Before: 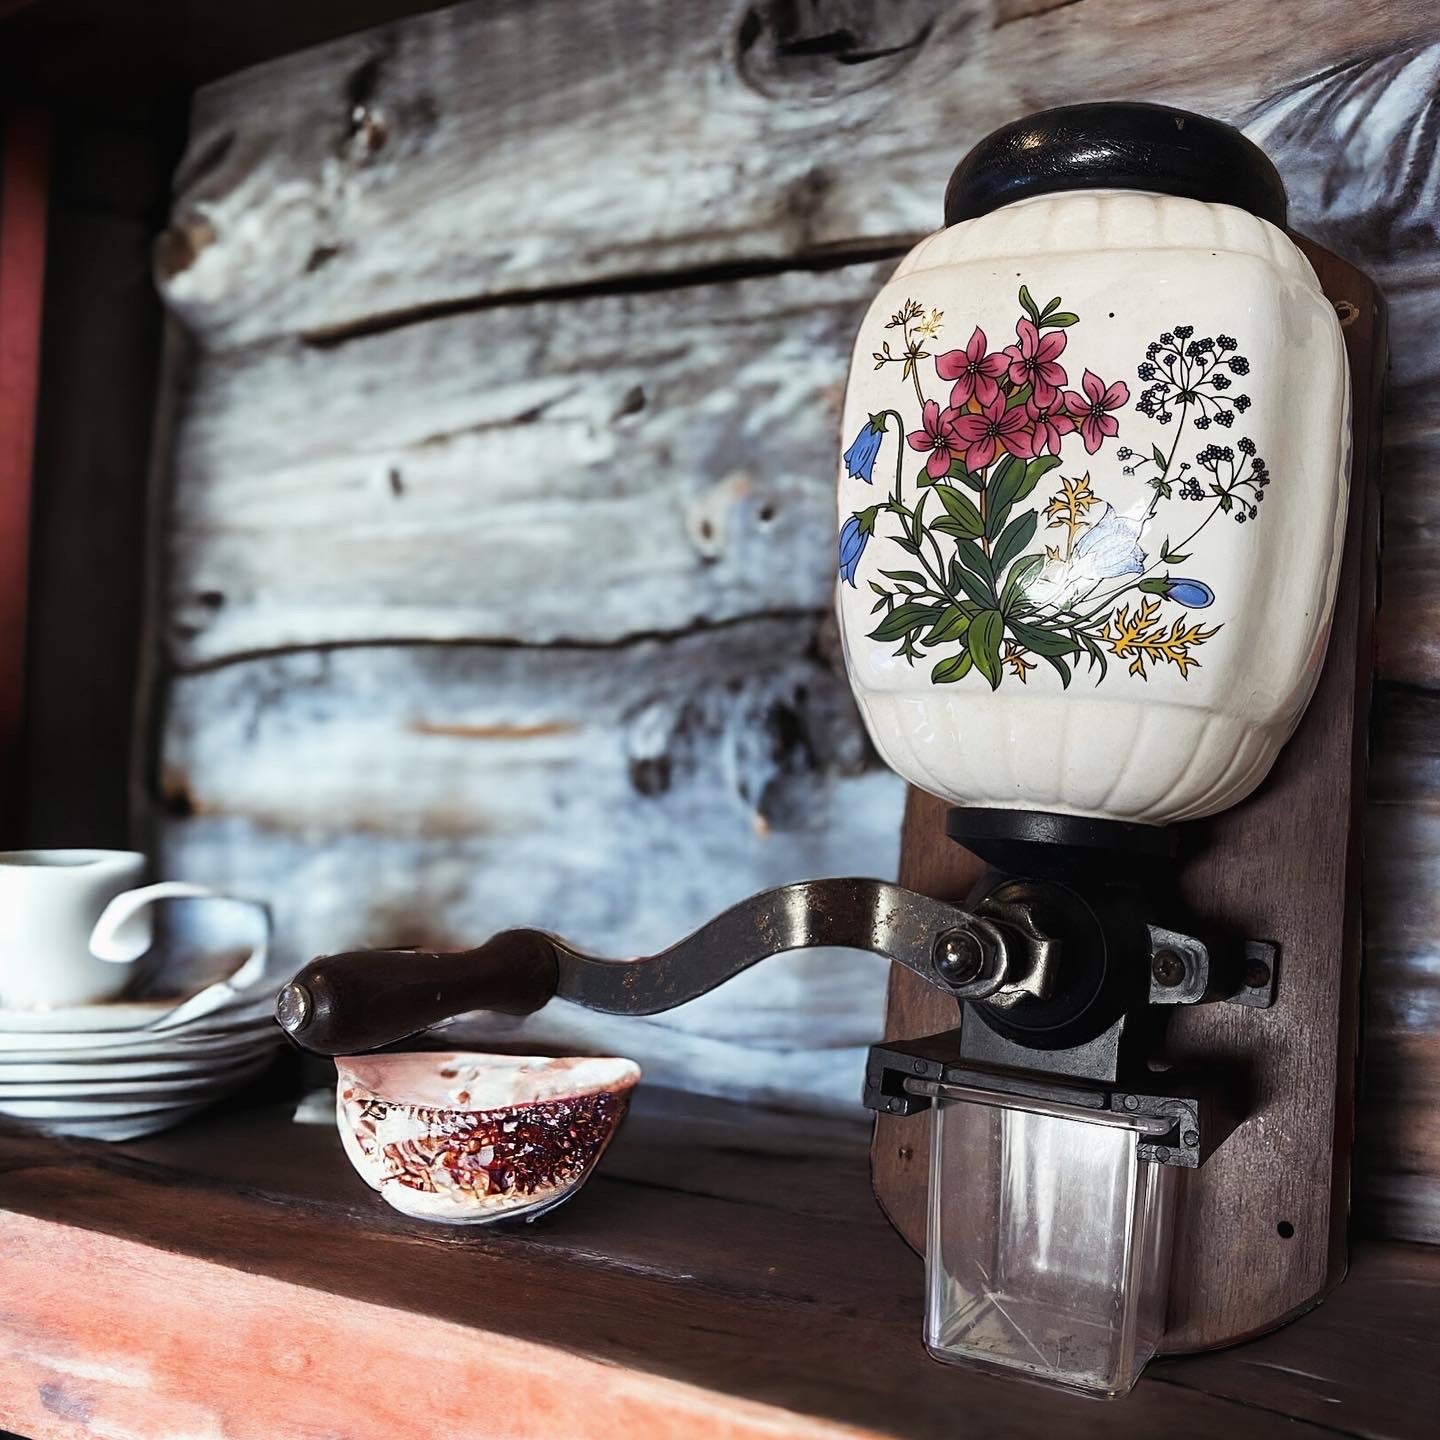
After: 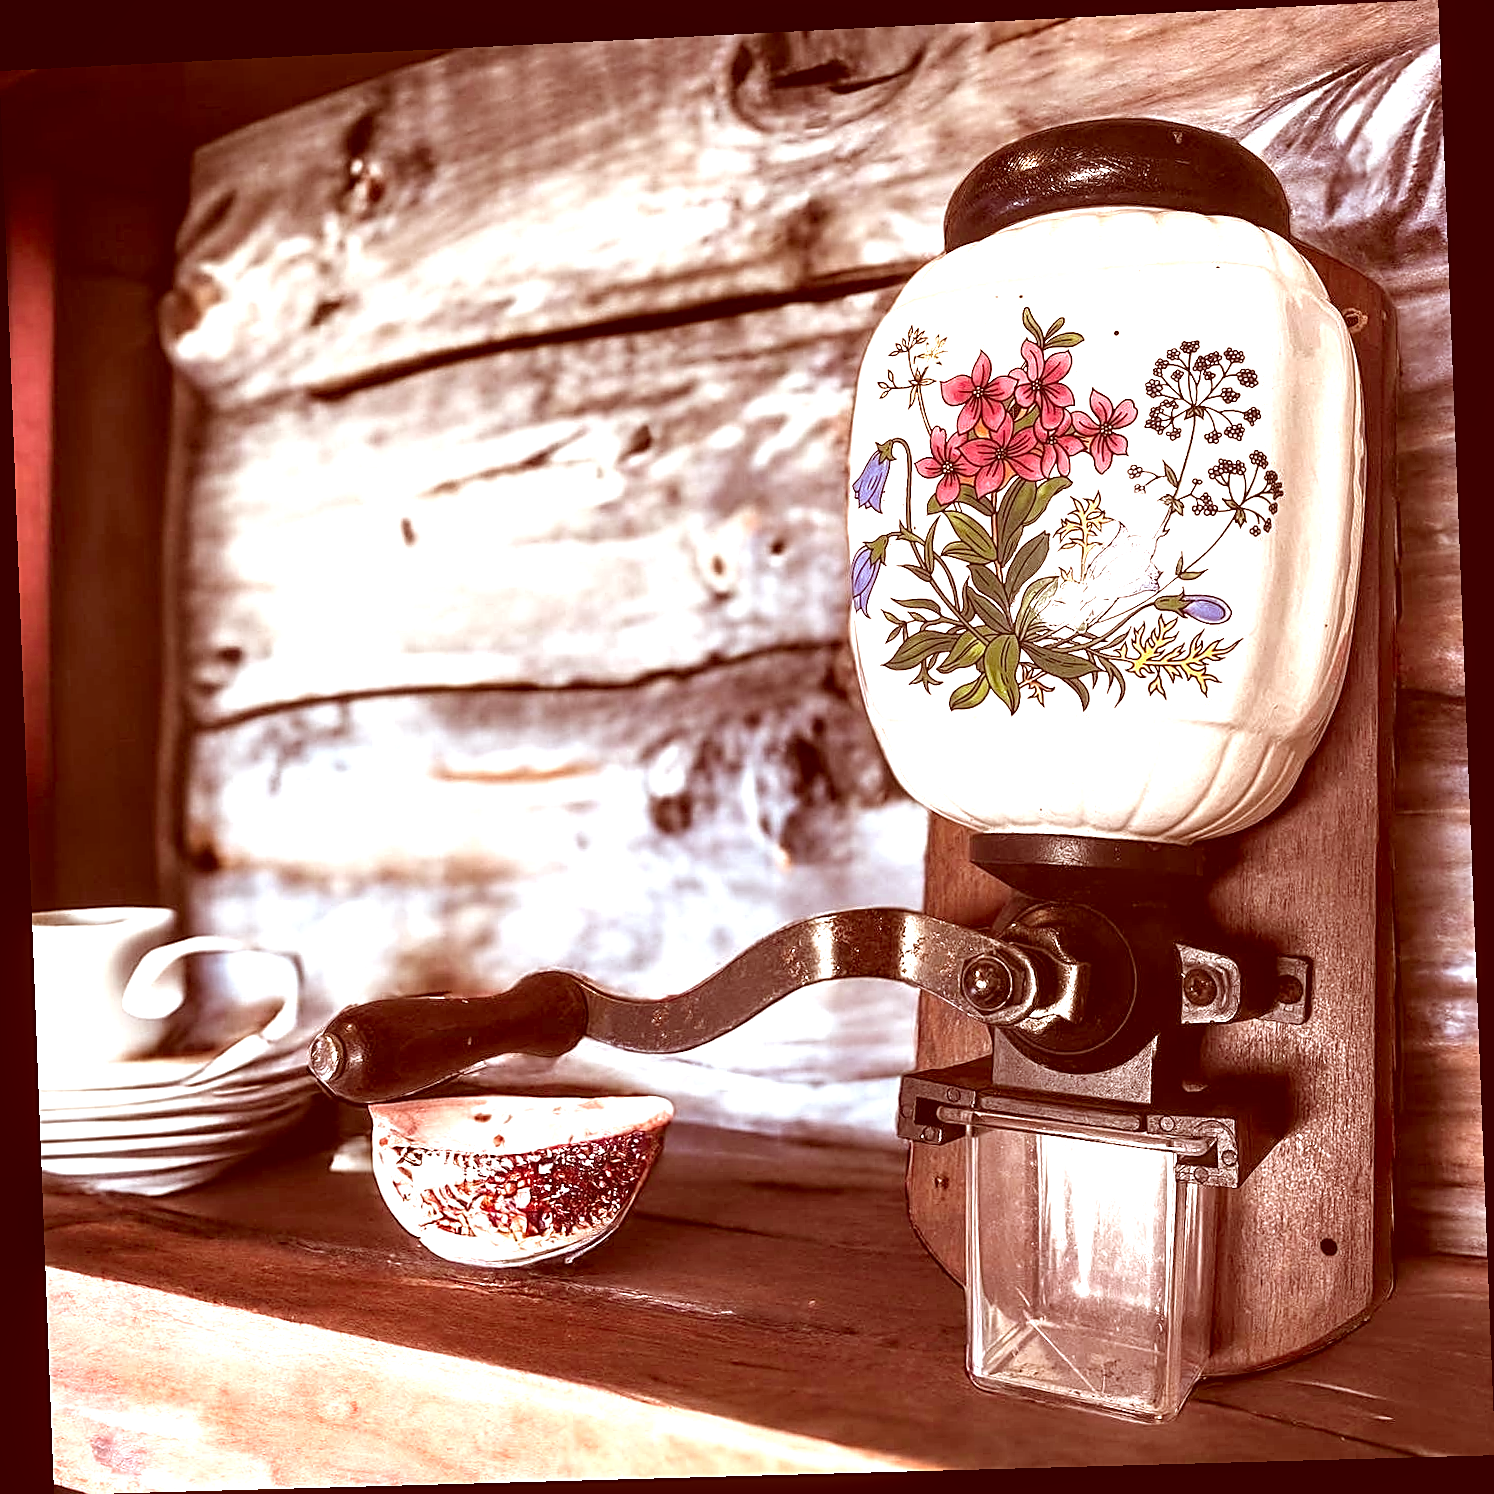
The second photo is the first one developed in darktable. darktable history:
rotate and perspective: rotation -2.22°, lens shift (horizontal) -0.022, automatic cropping off
exposure: black level correction 0, exposure 1.2 EV, compensate exposure bias true, compensate highlight preservation false
color correction: highlights a* 9.03, highlights b* 8.71, shadows a* 40, shadows b* 40, saturation 0.8
sharpen: on, module defaults
white balance: emerald 1
local contrast: on, module defaults
